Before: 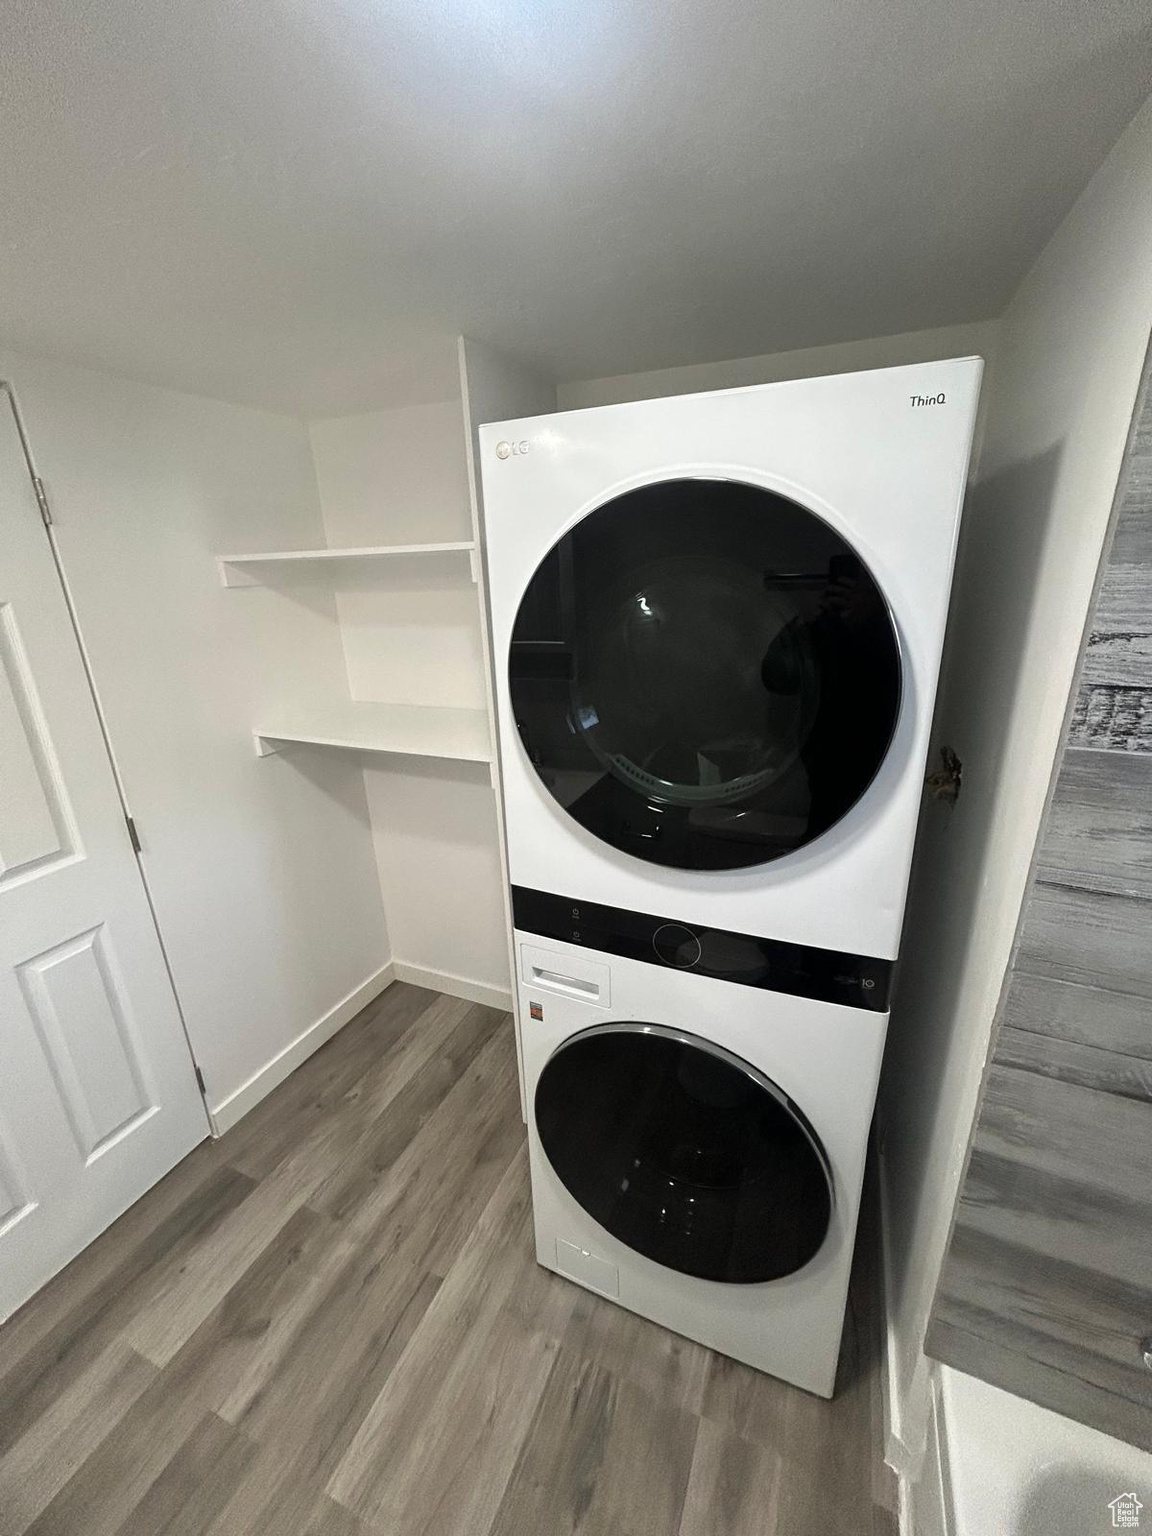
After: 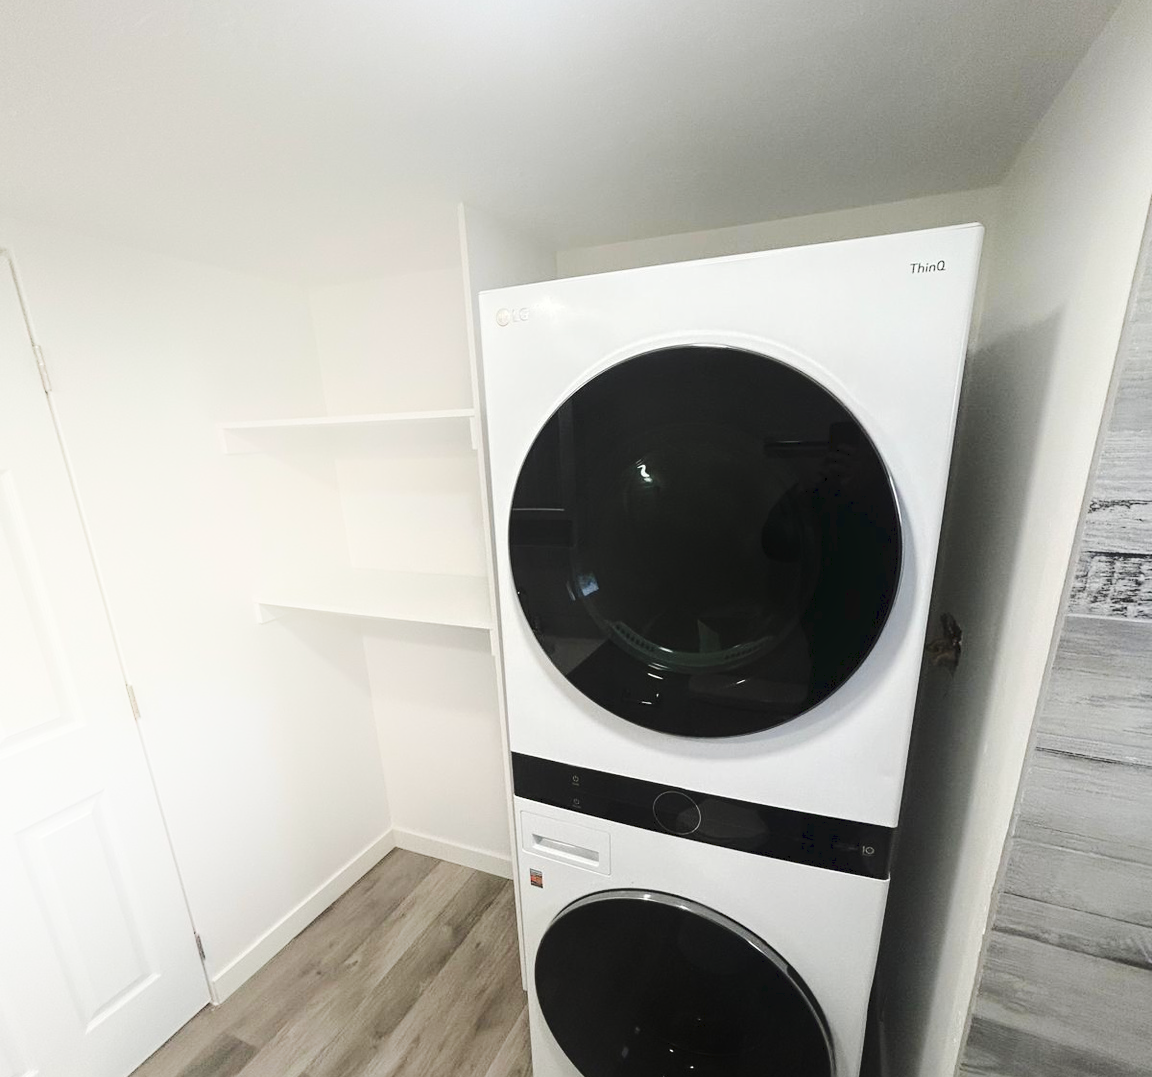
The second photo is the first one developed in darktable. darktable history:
crop and rotate: top 8.659%, bottom 21.217%
shadows and highlights: shadows -89.47, highlights 91.89, soften with gaussian
tone curve: curves: ch0 [(0, 0) (0.003, 0.06) (0.011, 0.071) (0.025, 0.085) (0.044, 0.104) (0.069, 0.123) (0.1, 0.146) (0.136, 0.167) (0.177, 0.205) (0.224, 0.248) (0.277, 0.309) (0.335, 0.384) (0.399, 0.467) (0.468, 0.553) (0.543, 0.633) (0.623, 0.698) (0.709, 0.769) (0.801, 0.841) (0.898, 0.912) (1, 1)], preserve colors none
